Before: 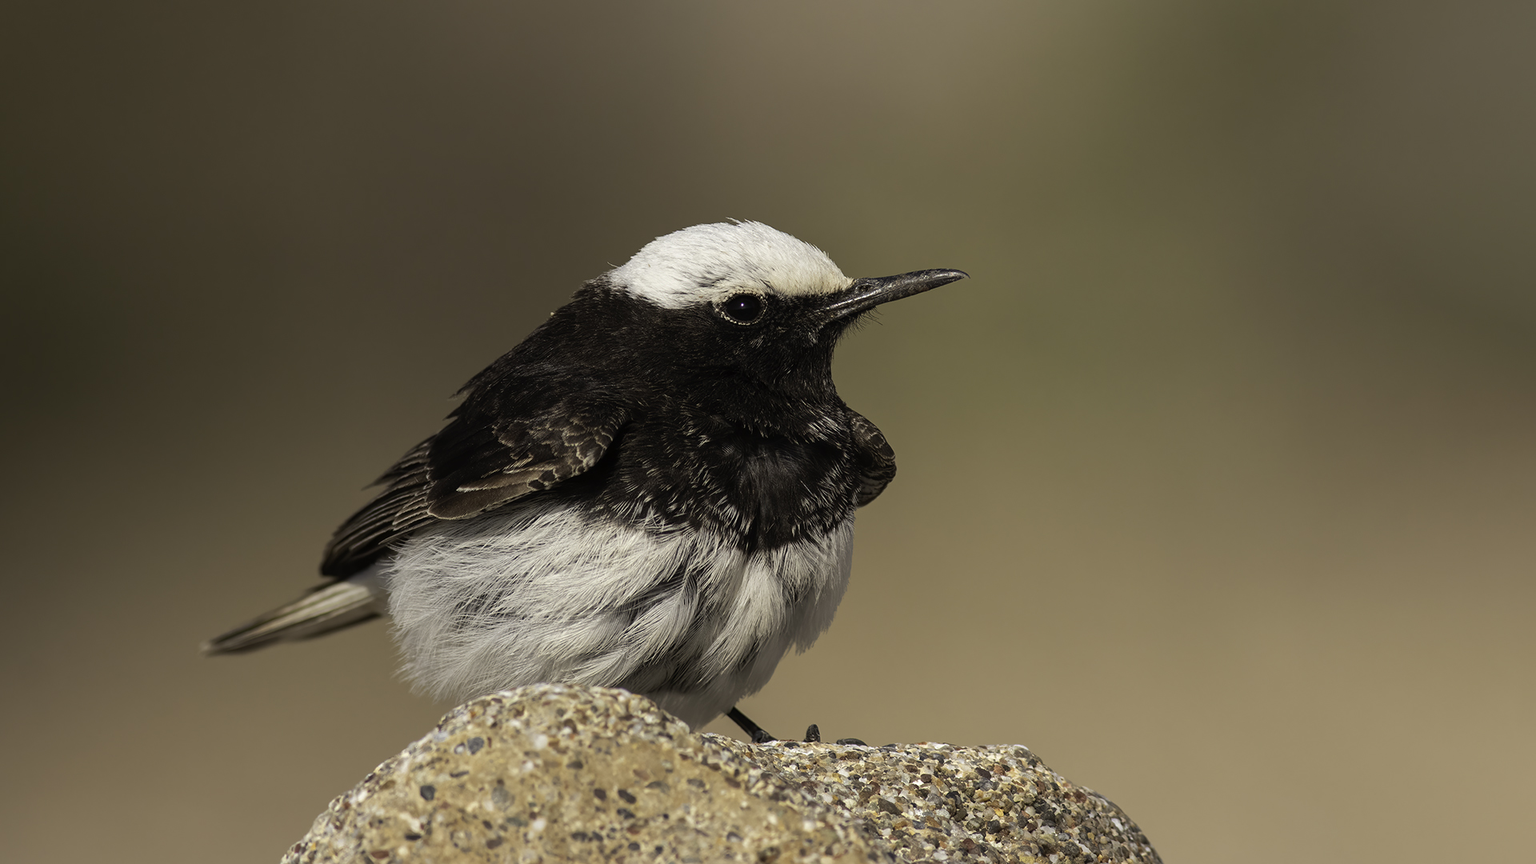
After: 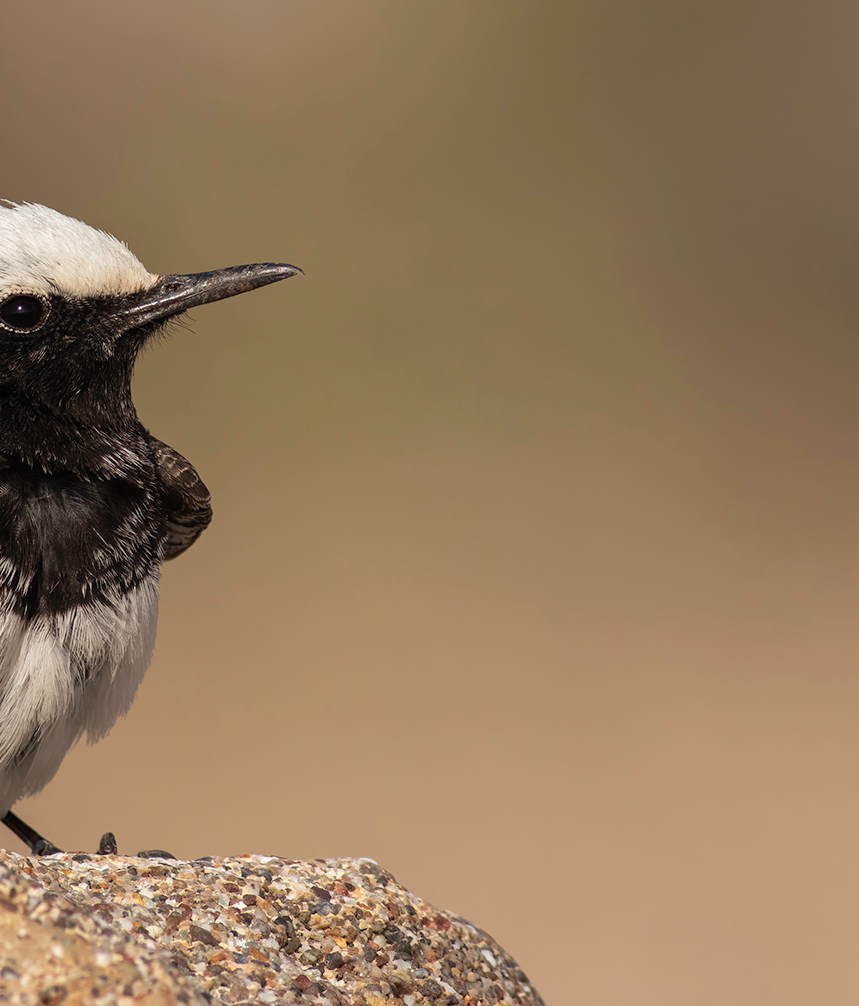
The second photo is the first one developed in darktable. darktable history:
crop: left 47.317%, top 6.819%, right 7.911%
